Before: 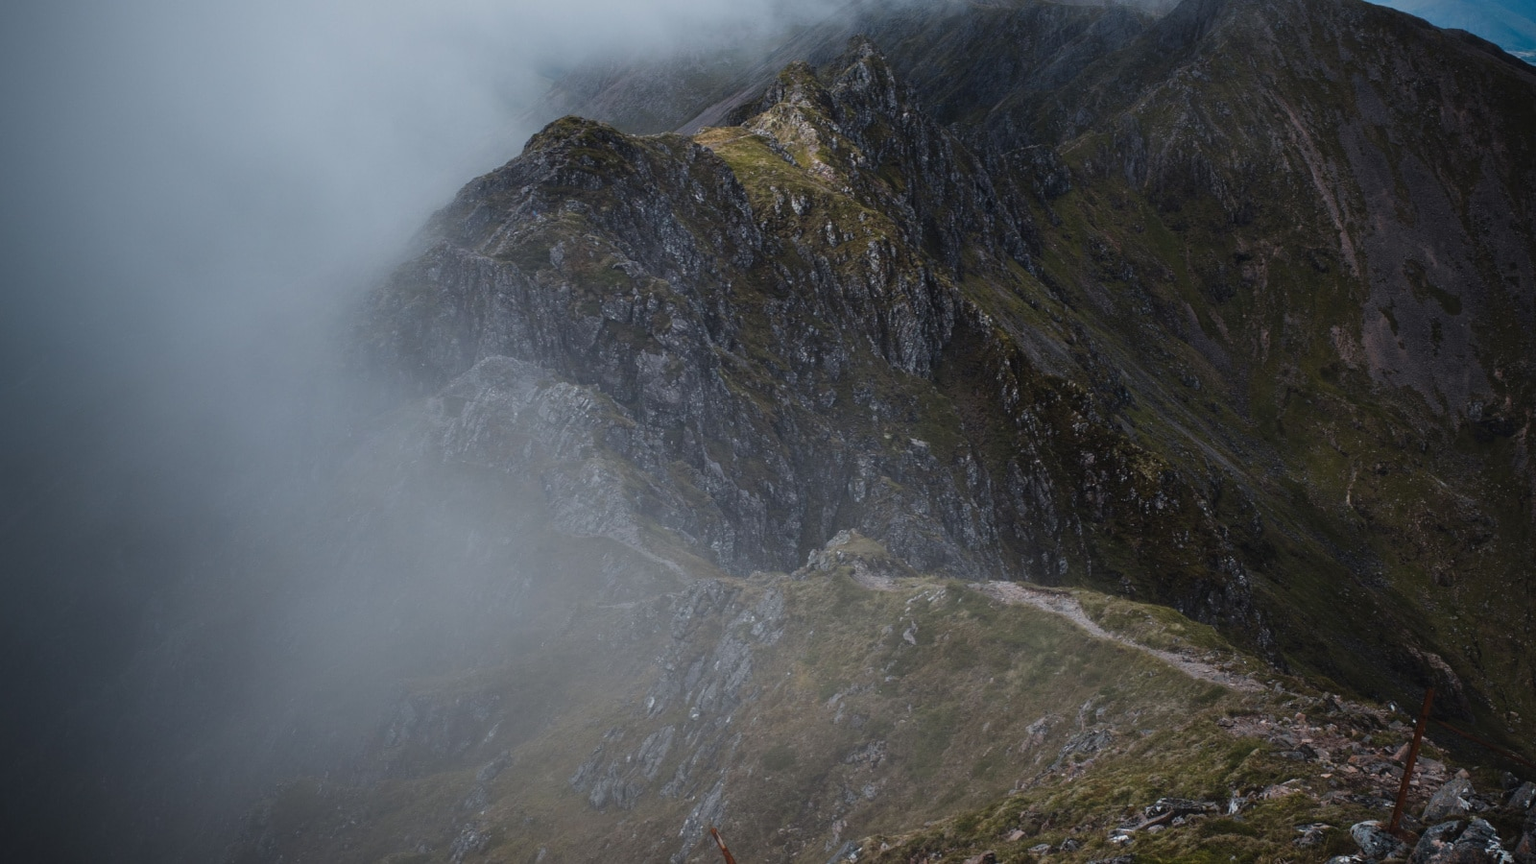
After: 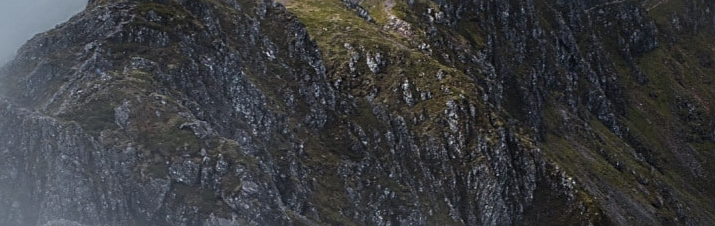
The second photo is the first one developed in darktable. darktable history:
sharpen: on, module defaults
crop: left 28.64%, top 16.832%, right 26.637%, bottom 58.055%
